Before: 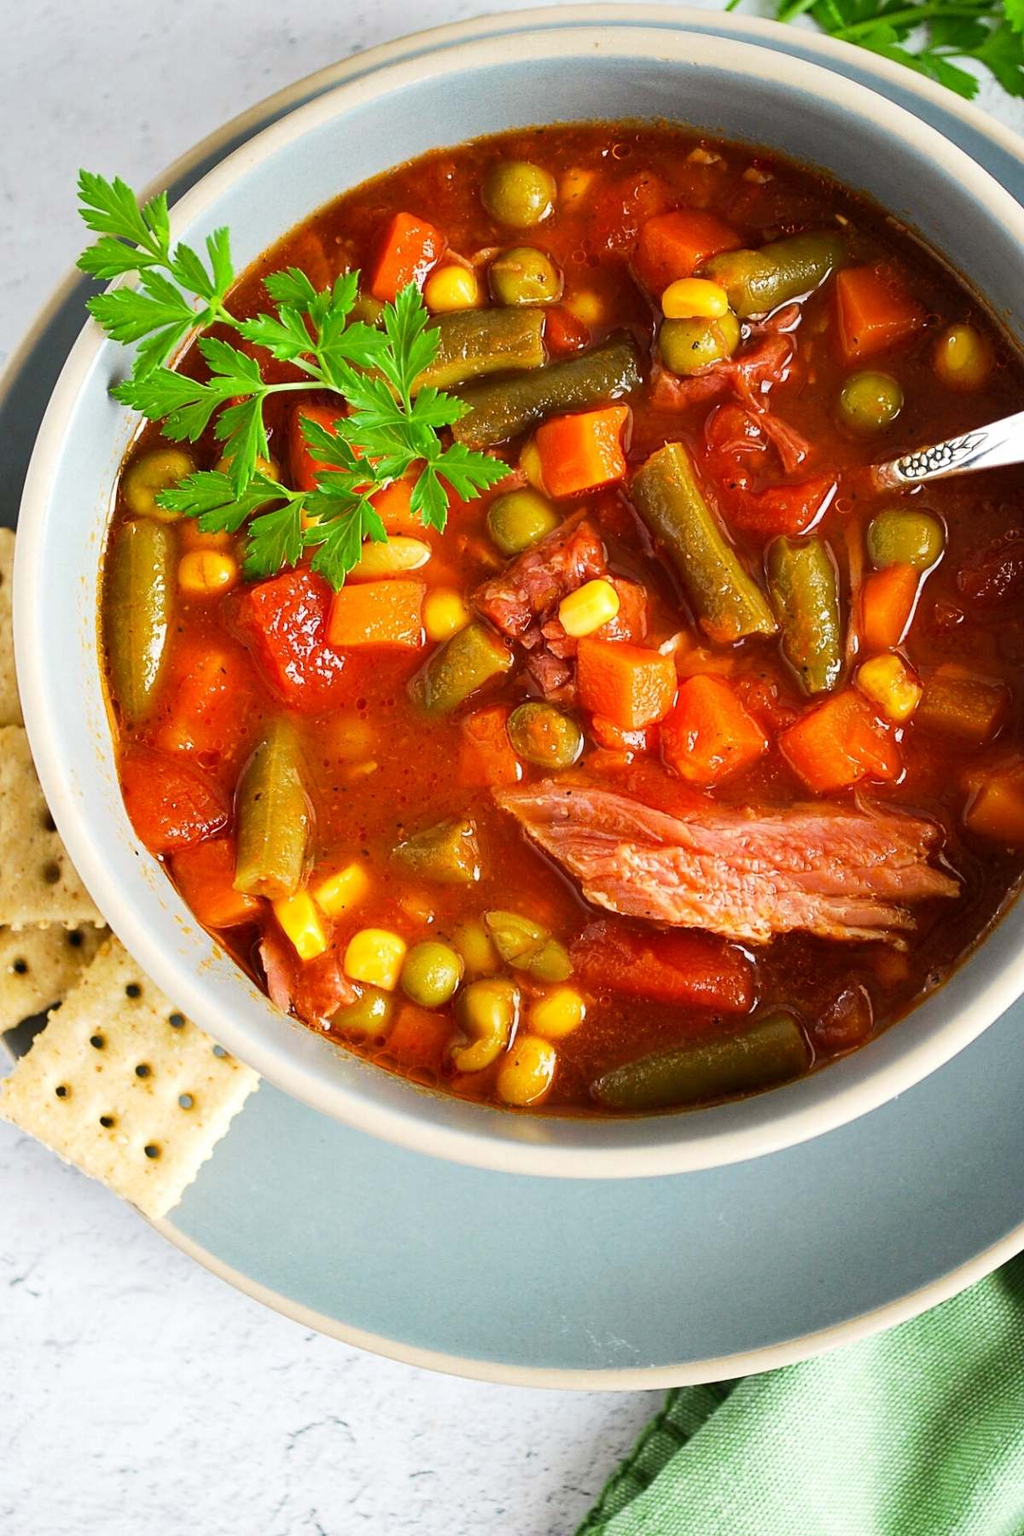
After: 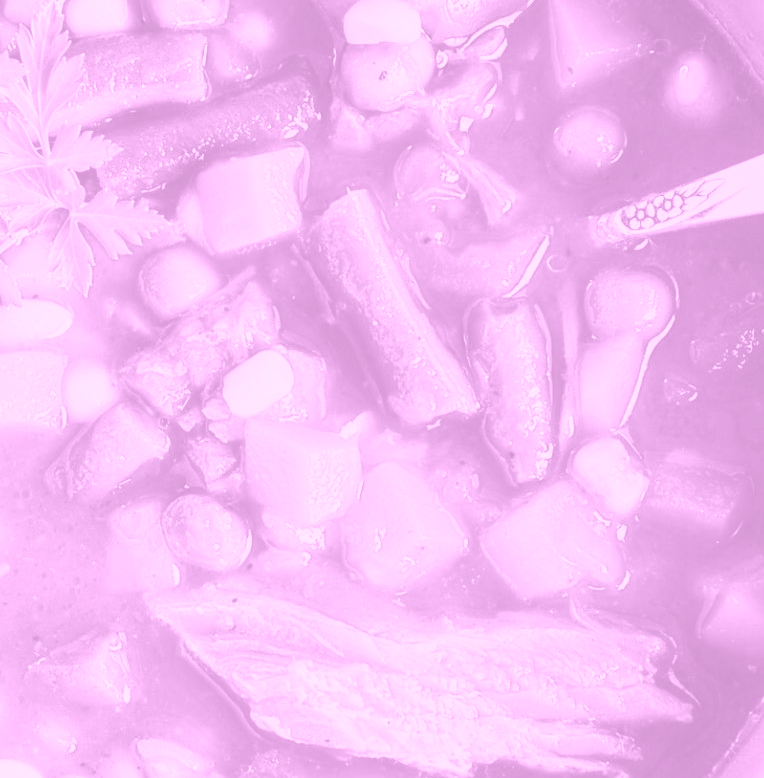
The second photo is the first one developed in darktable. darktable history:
crop: left 36.005%, top 18.293%, right 0.31%, bottom 38.444%
white balance: red 1.127, blue 0.943
colorize: hue 331.2°, saturation 75%, source mix 30.28%, lightness 70.52%, version 1
local contrast: on, module defaults
contrast brightness saturation: contrast 0.24, brightness 0.09
